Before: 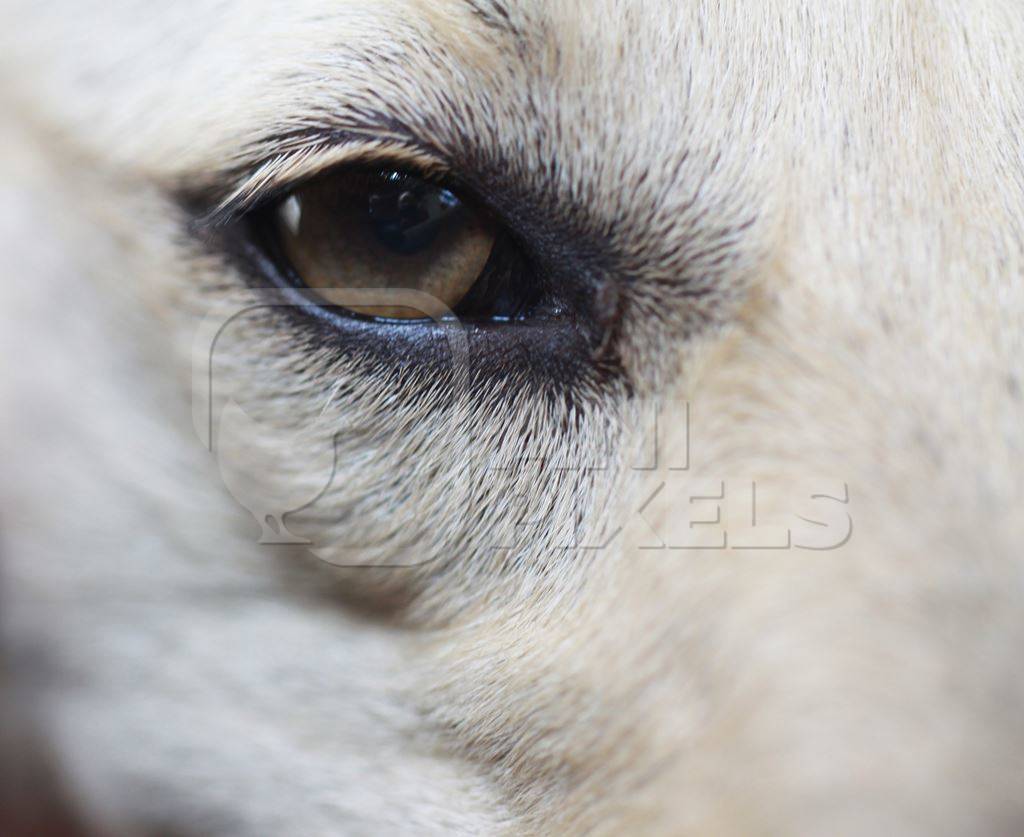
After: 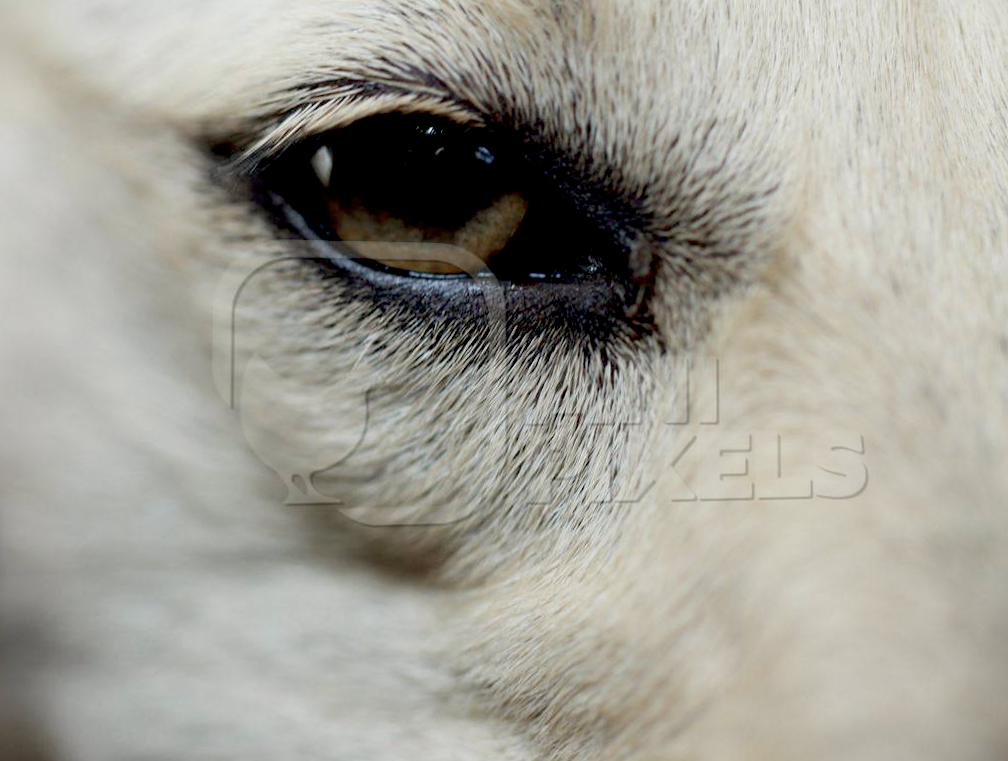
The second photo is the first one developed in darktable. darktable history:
exposure: black level correction 0.029, exposure -0.073 EV, compensate highlight preservation false
rotate and perspective: rotation -0.013°, lens shift (vertical) -0.027, lens shift (horizontal) 0.178, crop left 0.016, crop right 0.989, crop top 0.082, crop bottom 0.918
contrast brightness saturation: saturation -0.17
color balance: mode lift, gamma, gain (sRGB), lift [1.04, 1, 1, 0.97], gamma [1.01, 1, 1, 0.97], gain [0.96, 1, 1, 0.97]
